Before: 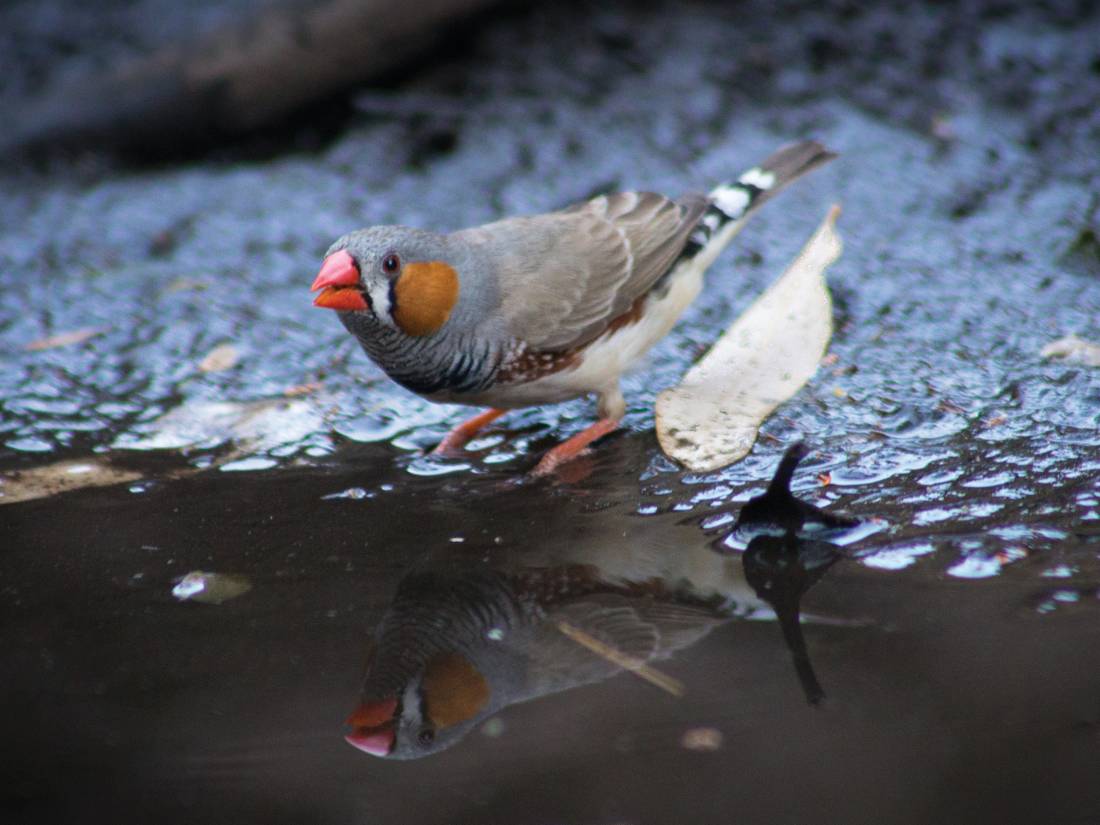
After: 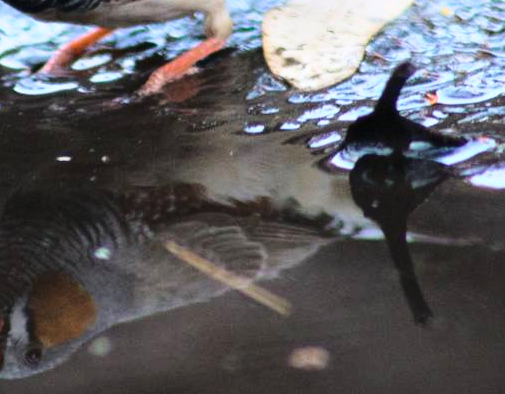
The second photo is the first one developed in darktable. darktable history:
crop: left 35.782%, top 46.201%, right 18.222%, bottom 5.926%
base curve: curves: ch0 [(0, 0) (0.028, 0.03) (0.121, 0.232) (0.46, 0.748) (0.859, 0.968) (1, 1)]
